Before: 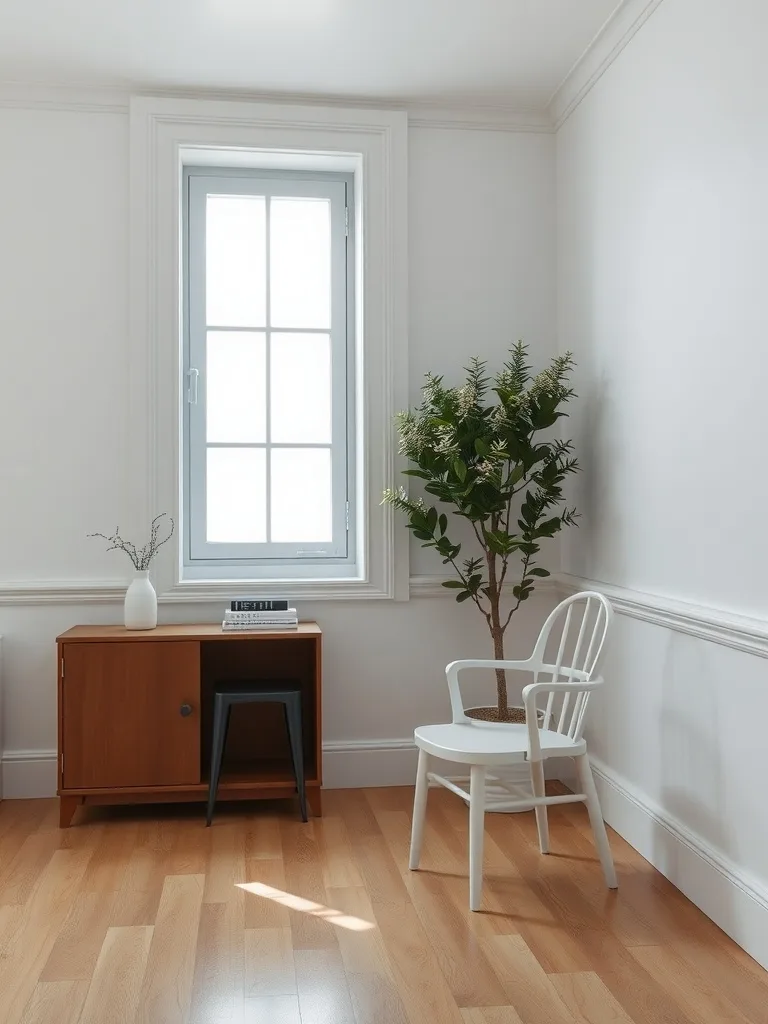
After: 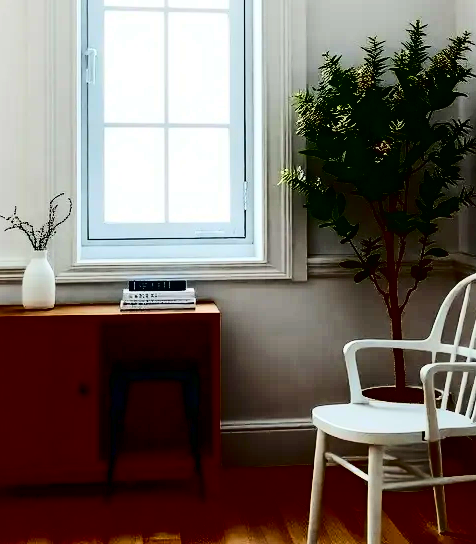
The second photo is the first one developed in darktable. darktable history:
crop: left 13.312%, top 31.28%, right 24.627%, bottom 15.582%
contrast brightness saturation: contrast 0.77, brightness -1, saturation 1
